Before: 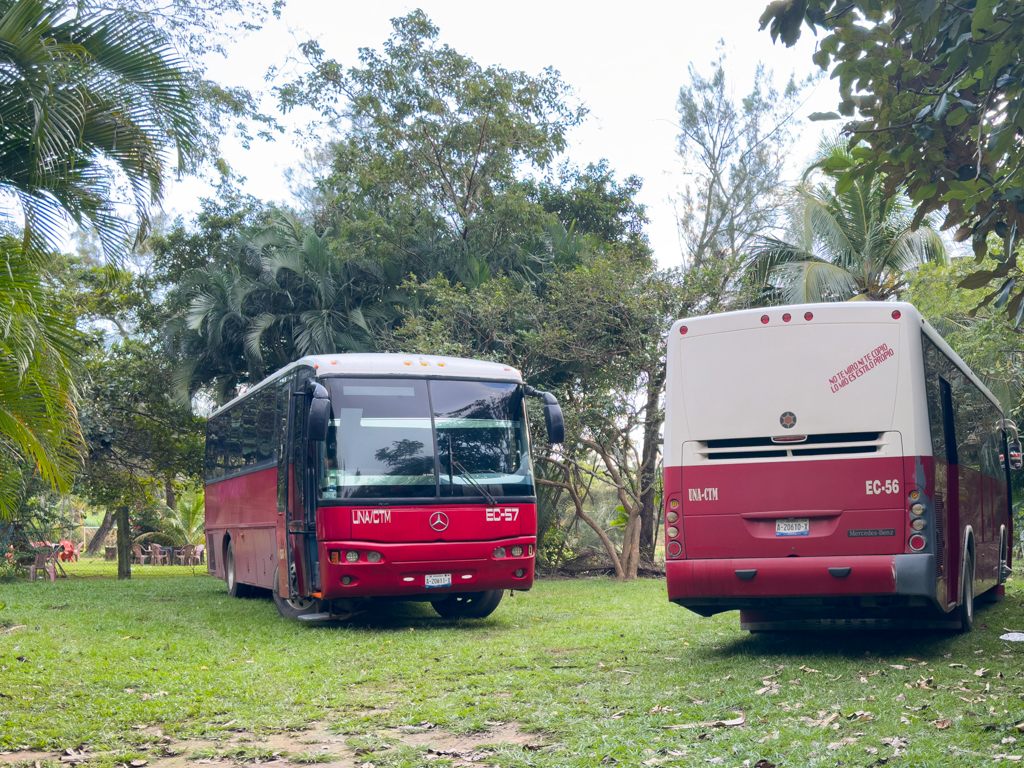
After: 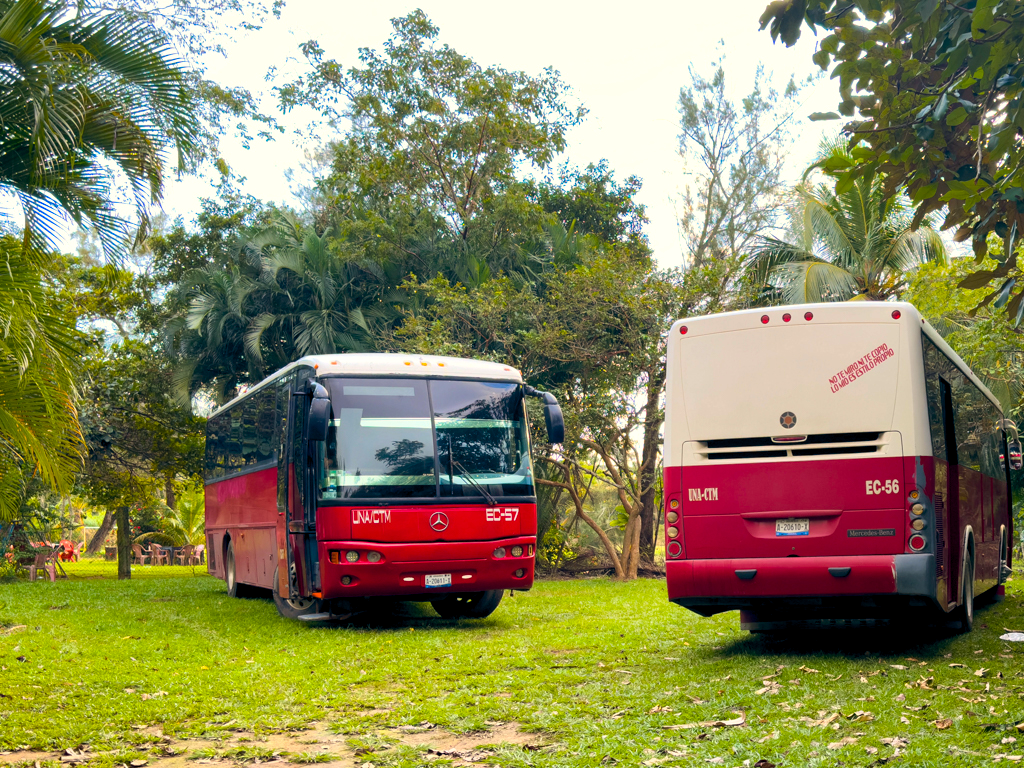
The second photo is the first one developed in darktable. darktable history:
color balance rgb: power › chroma 2.49%, power › hue 70.09°, highlights gain › chroma 3.048%, highlights gain › hue 76.95°, global offset › luminance -0.837%, linear chroma grading › shadows 9.666%, linear chroma grading › highlights 10.396%, linear chroma grading › global chroma 14.875%, linear chroma grading › mid-tones 14.753%, perceptual saturation grading › global saturation 0.977%, global vibrance 35.72%, contrast 9.761%
